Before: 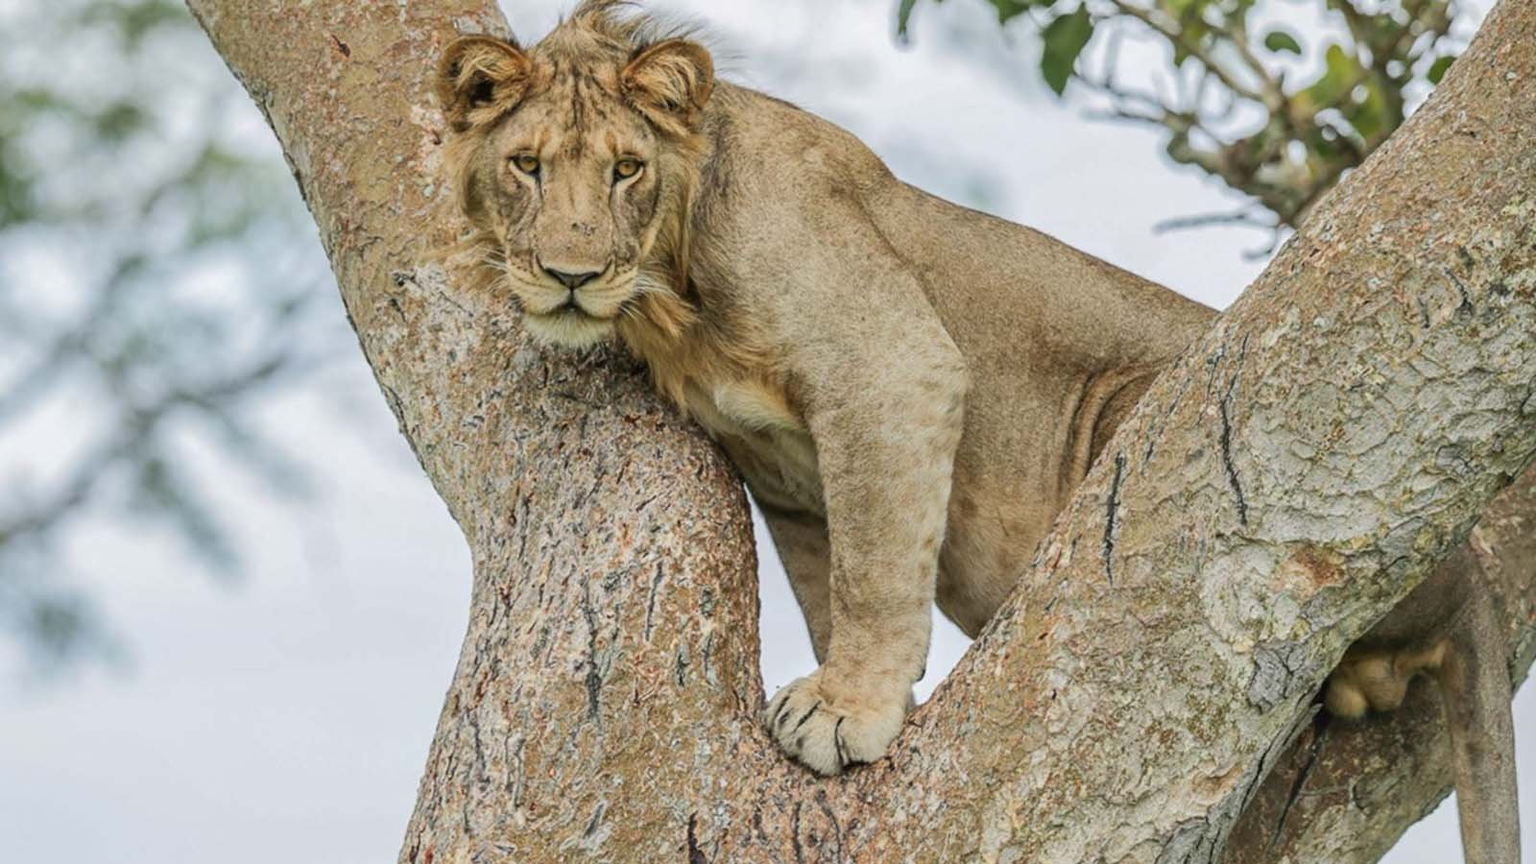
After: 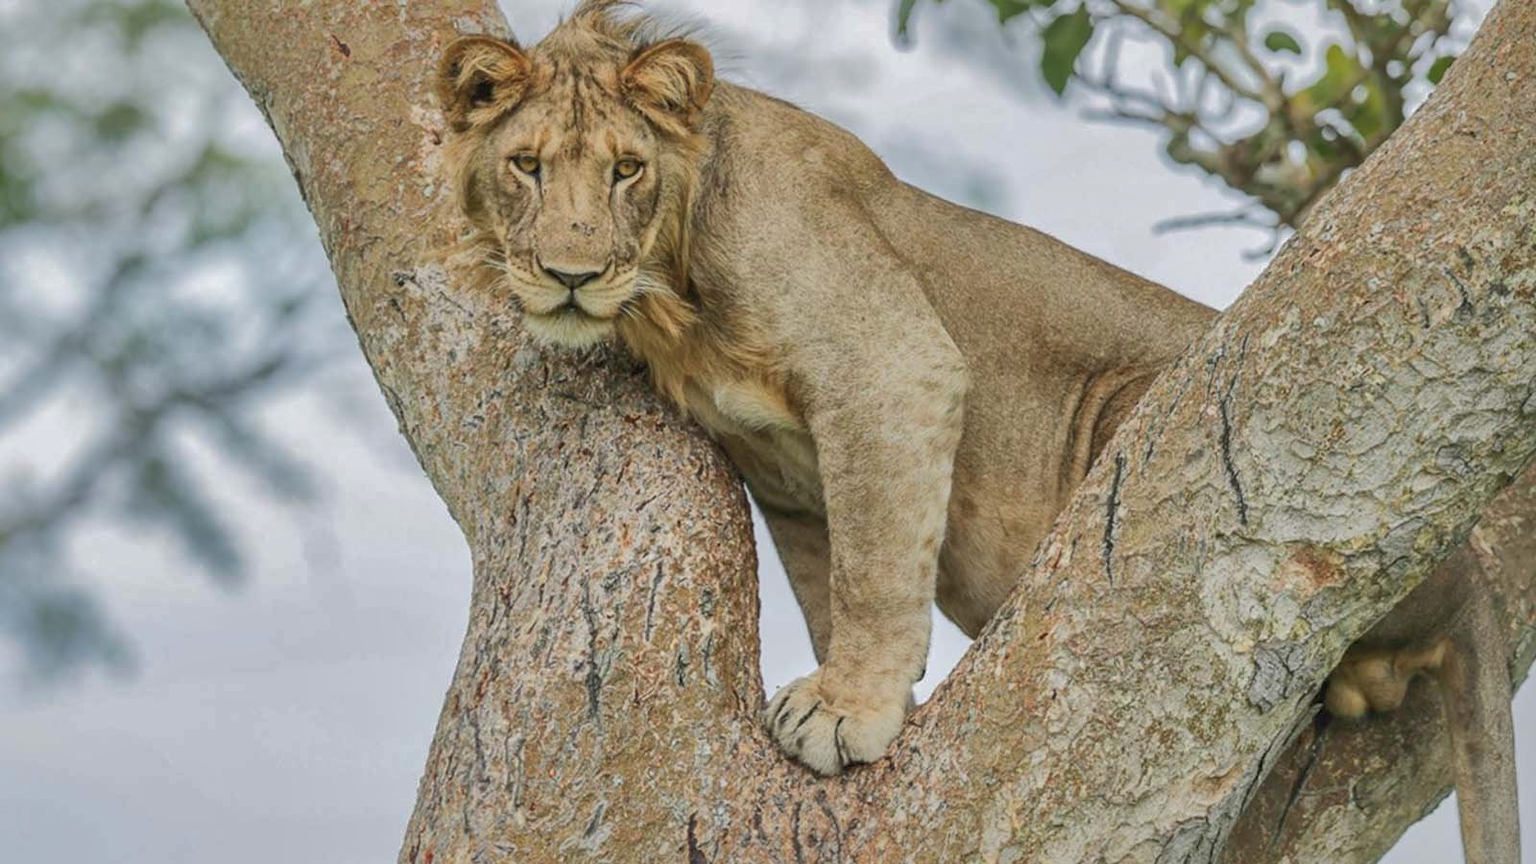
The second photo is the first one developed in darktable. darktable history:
shadows and highlights: shadows 60, highlights -60
color balance: output saturation 98.5%
